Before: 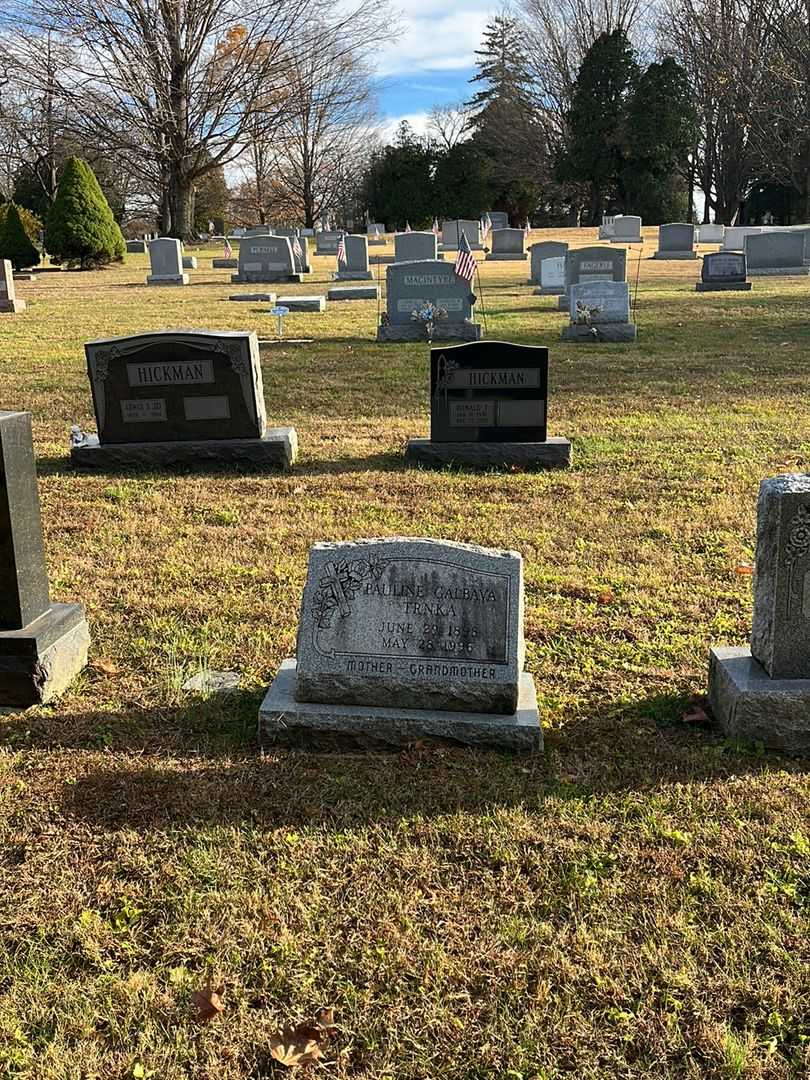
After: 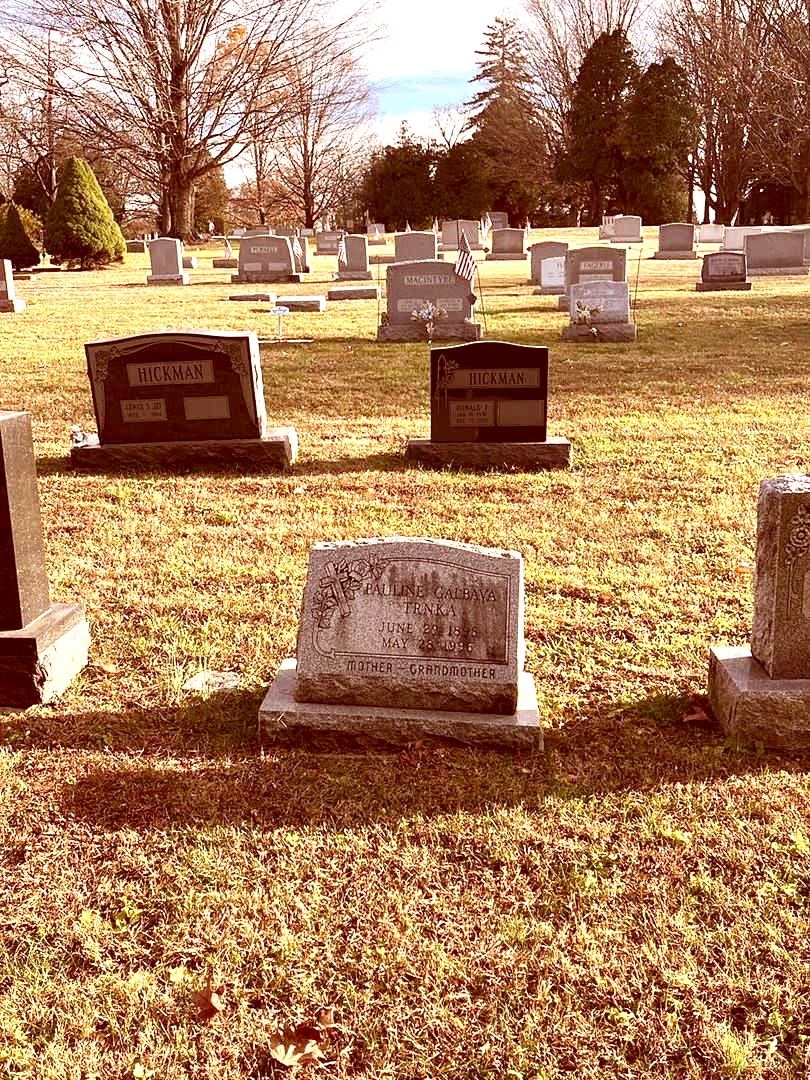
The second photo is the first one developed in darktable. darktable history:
exposure: black level correction 0, exposure 1 EV, compensate exposure bias true, compensate highlight preservation false
color correction: highlights a* 9.03, highlights b* 8.71, shadows a* 40, shadows b* 40, saturation 0.8
